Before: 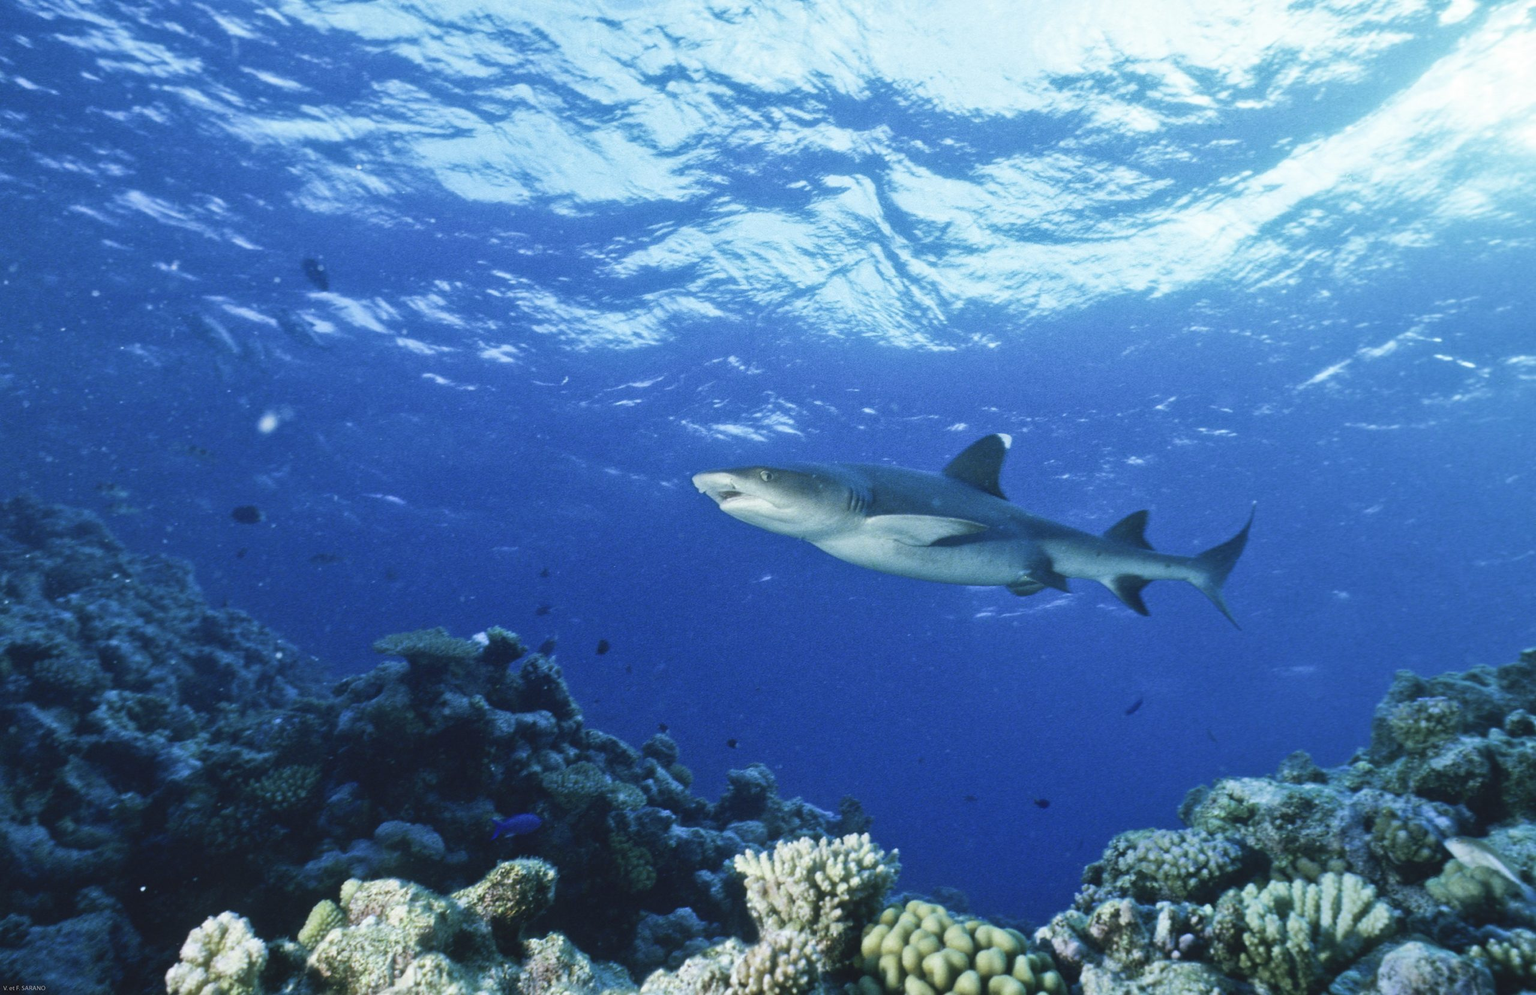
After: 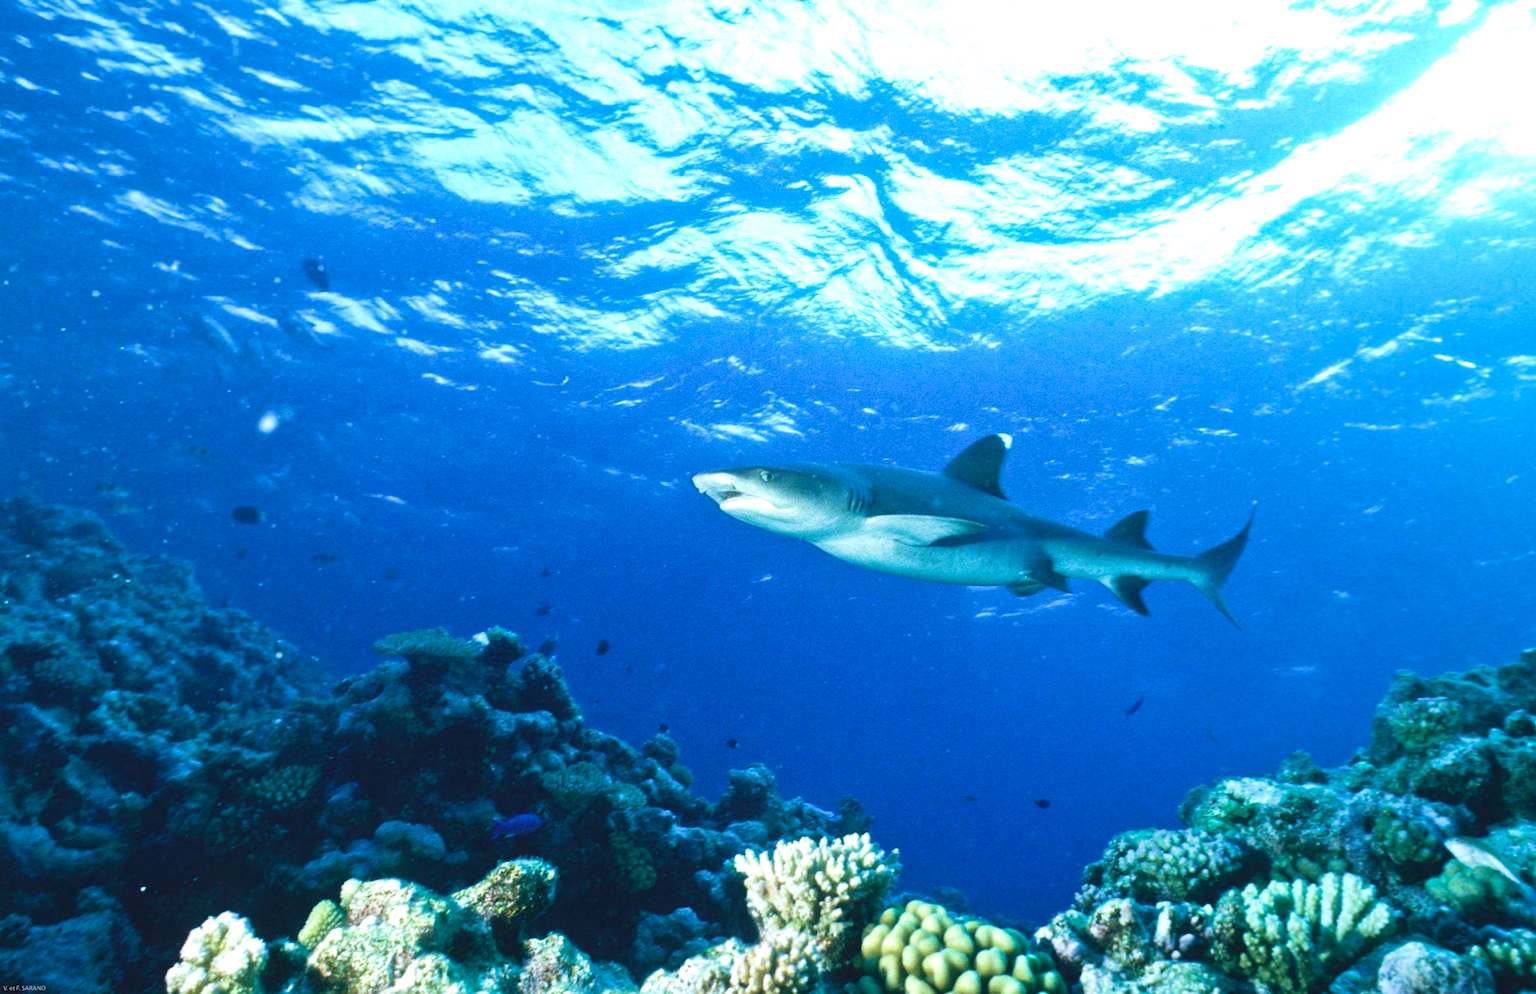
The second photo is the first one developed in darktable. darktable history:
exposure: exposure 0.607 EV, compensate highlight preservation false
velvia: strength 44.87%
tone equalizer: on, module defaults
